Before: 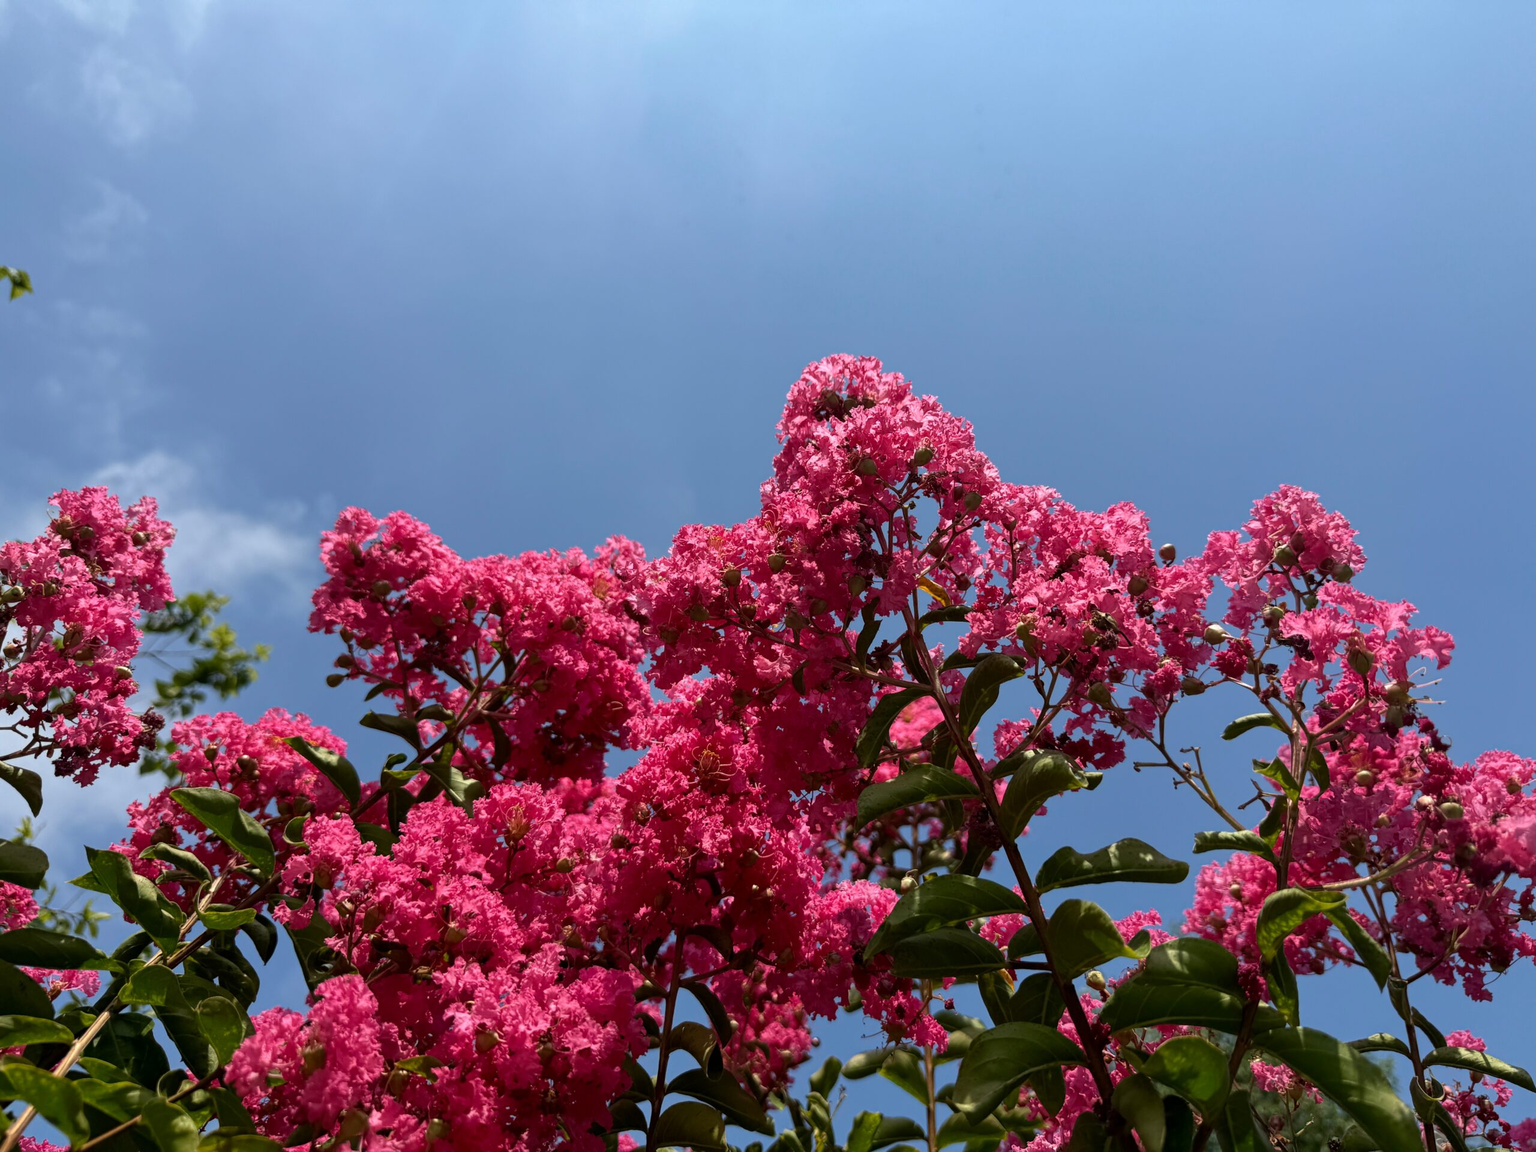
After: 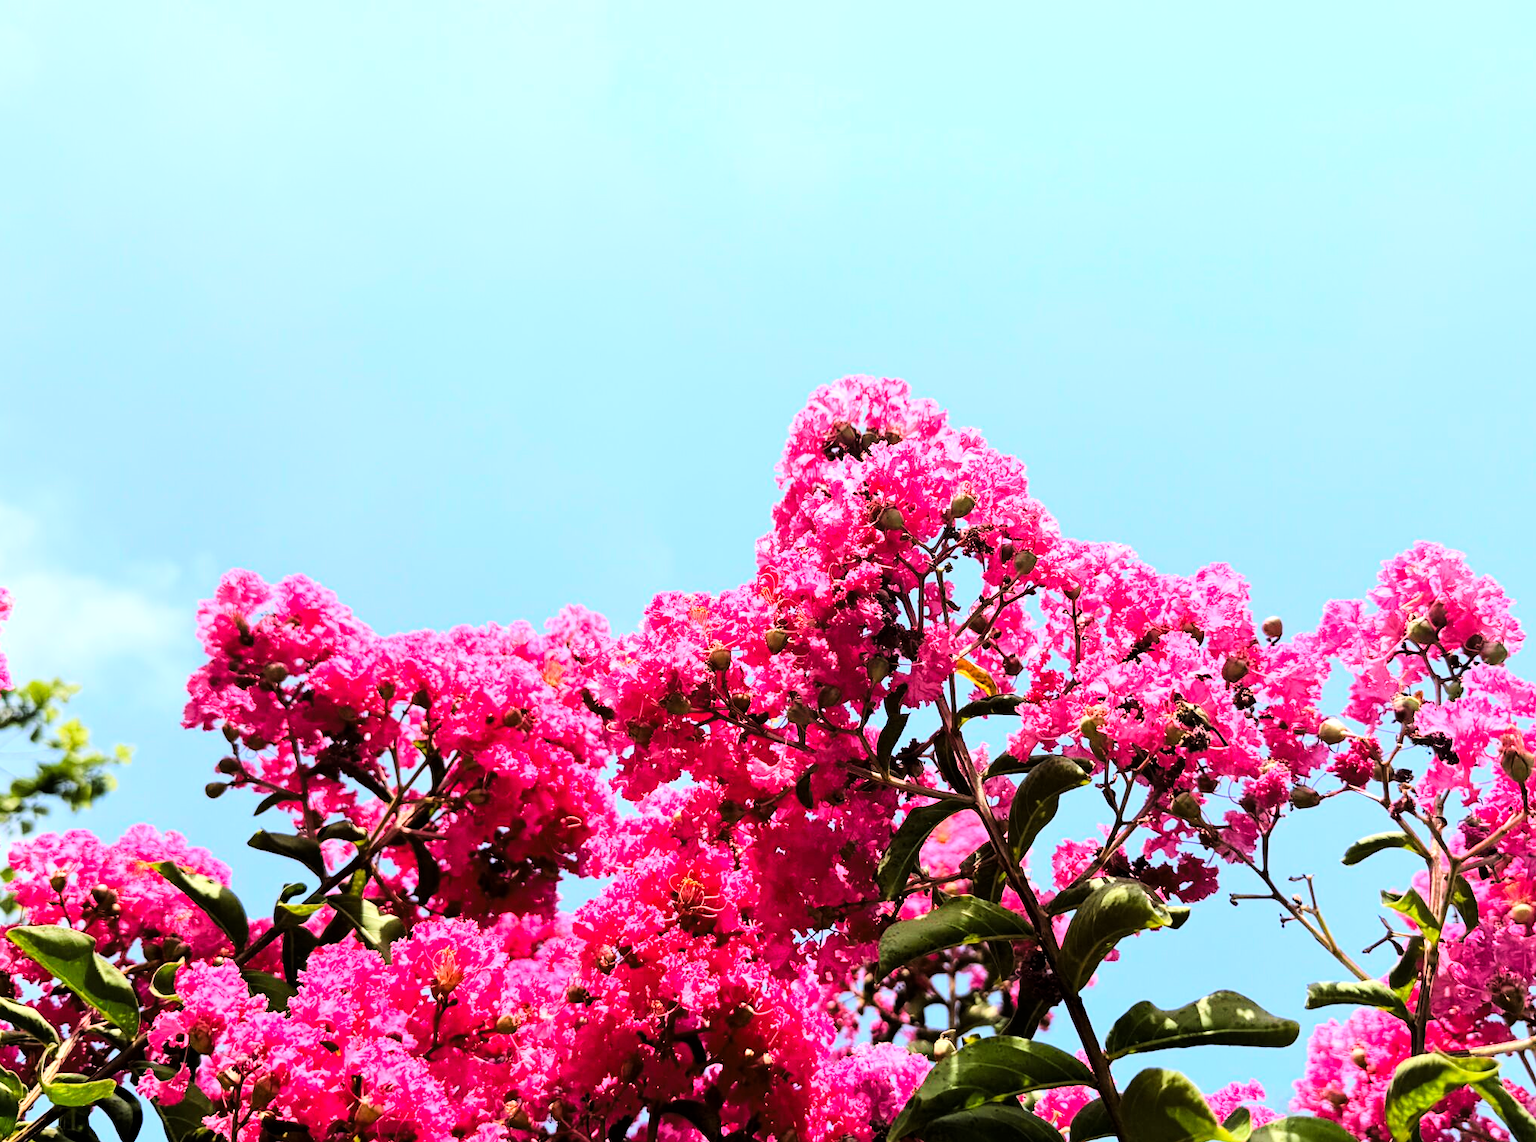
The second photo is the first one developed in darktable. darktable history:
crop and rotate: left 10.77%, top 5.1%, right 10.41%, bottom 16.76%
exposure: exposure 0.935 EV, compensate highlight preservation false
tone curve: curves: ch0 [(0, 0) (0.004, 0) (0.133, 0.071) (0.325, 0.456) (0.832, 0.957) (1, 1)], color space Lab, linked channels, preserve colors none
